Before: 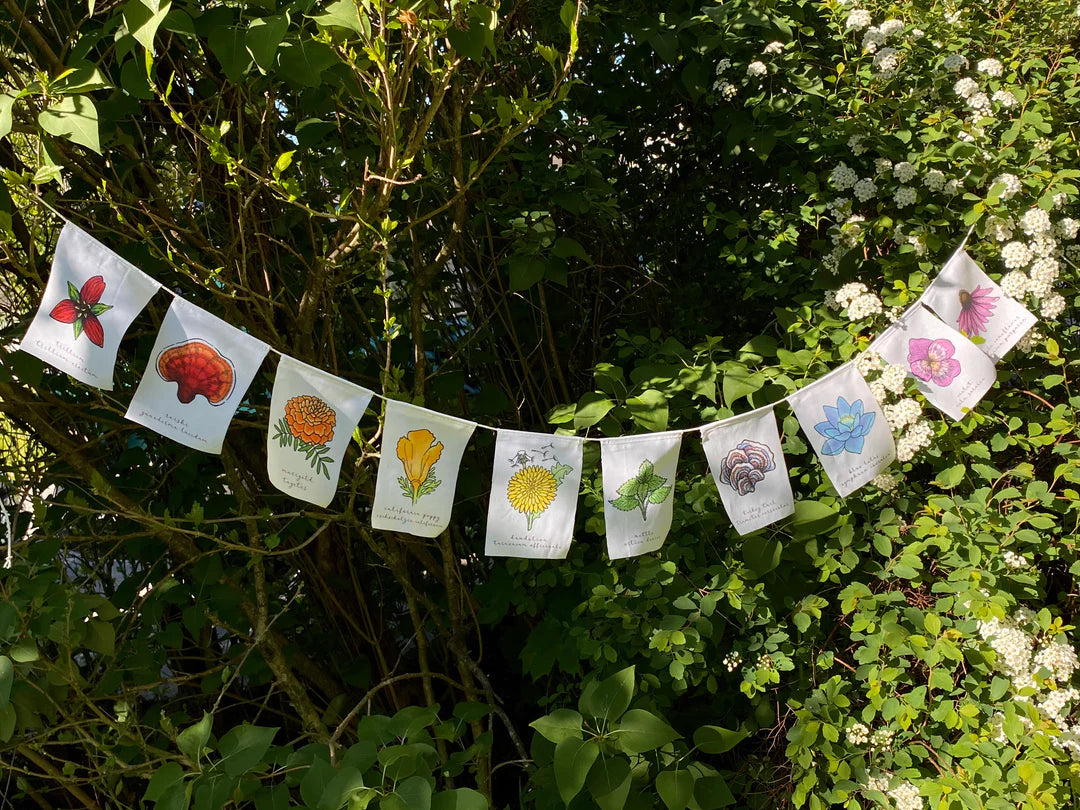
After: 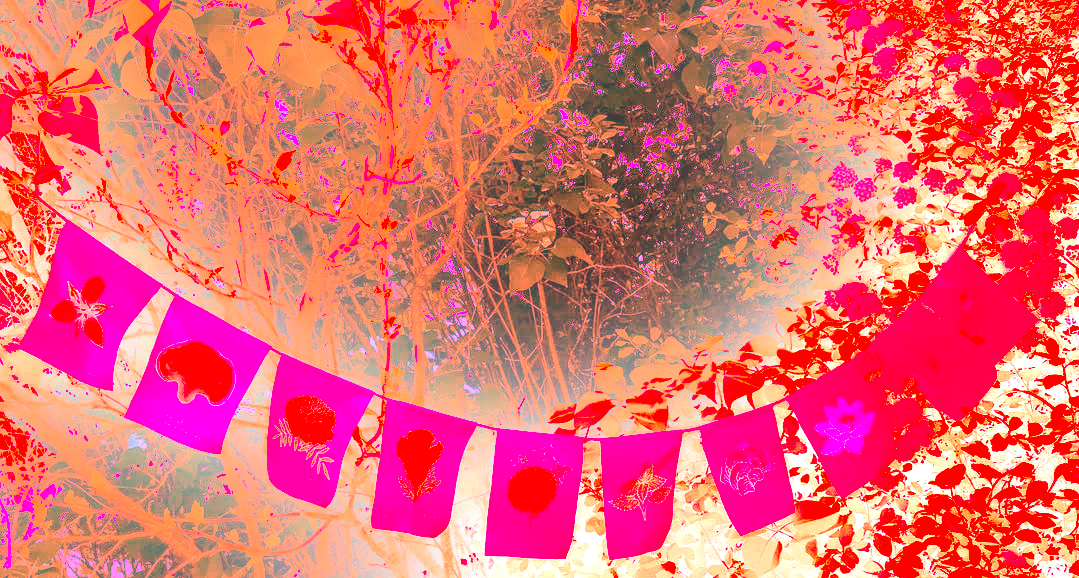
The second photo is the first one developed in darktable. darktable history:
crop: bottom 28.576%
white balance: red 4.26, blue 1.802
exposure: black level correction 0, exposure 0.877 EV, compensate exposure bias true, compensate highlight preservation false
local contrast: detail 150%
bloom: threshold 82.5%, strength 16.25%
